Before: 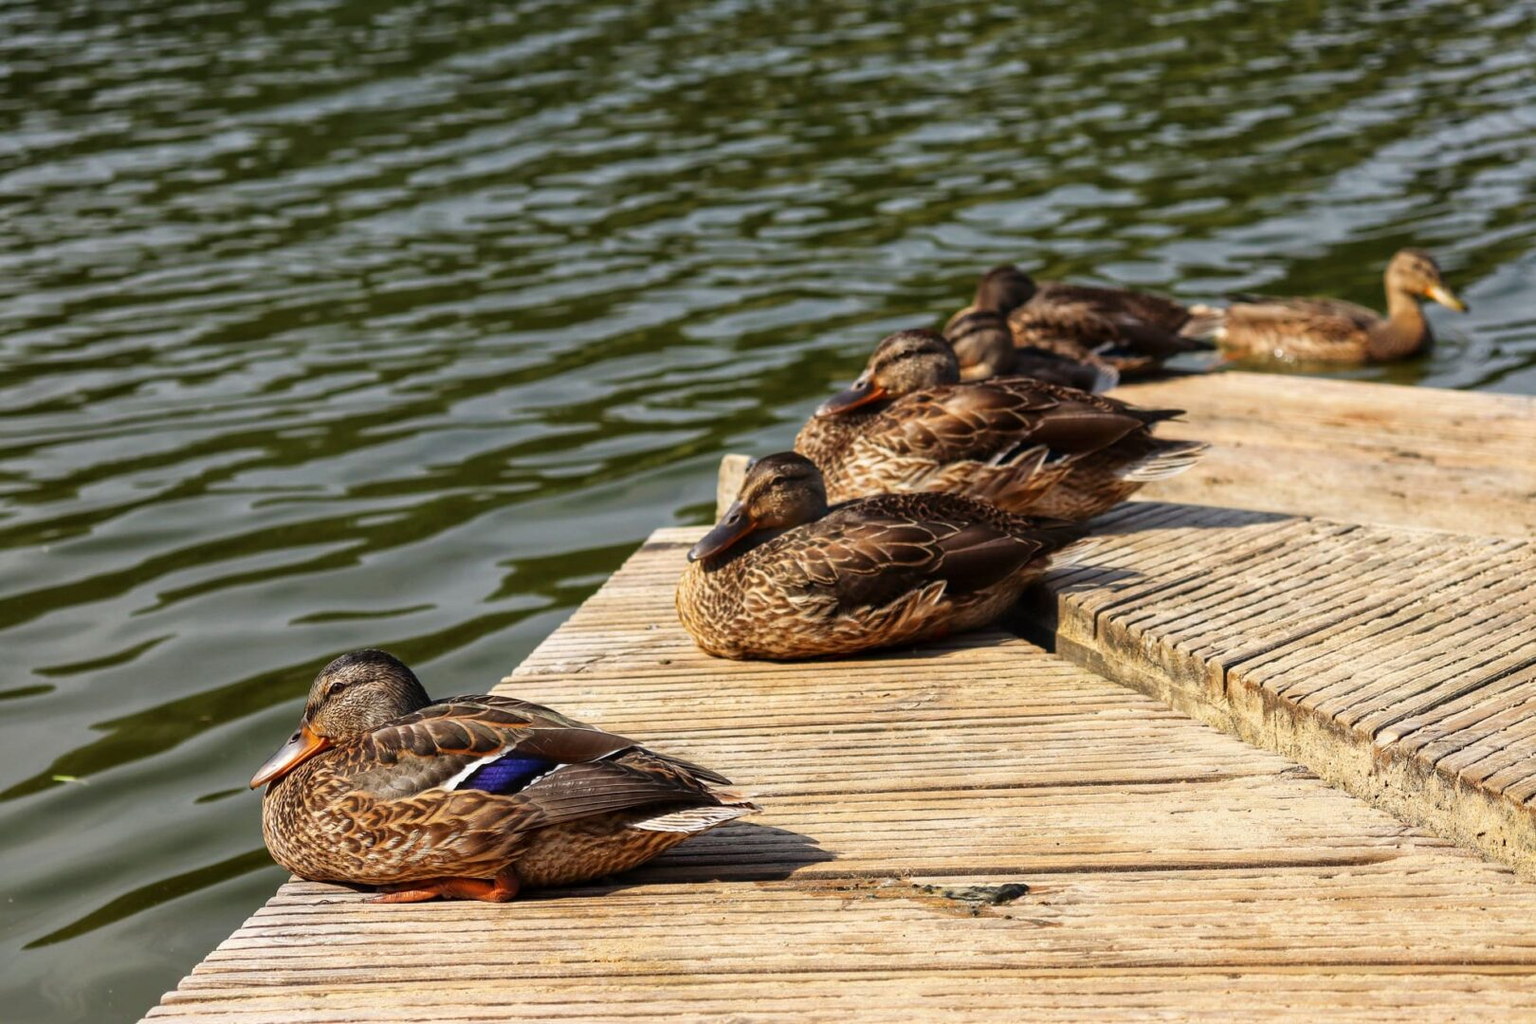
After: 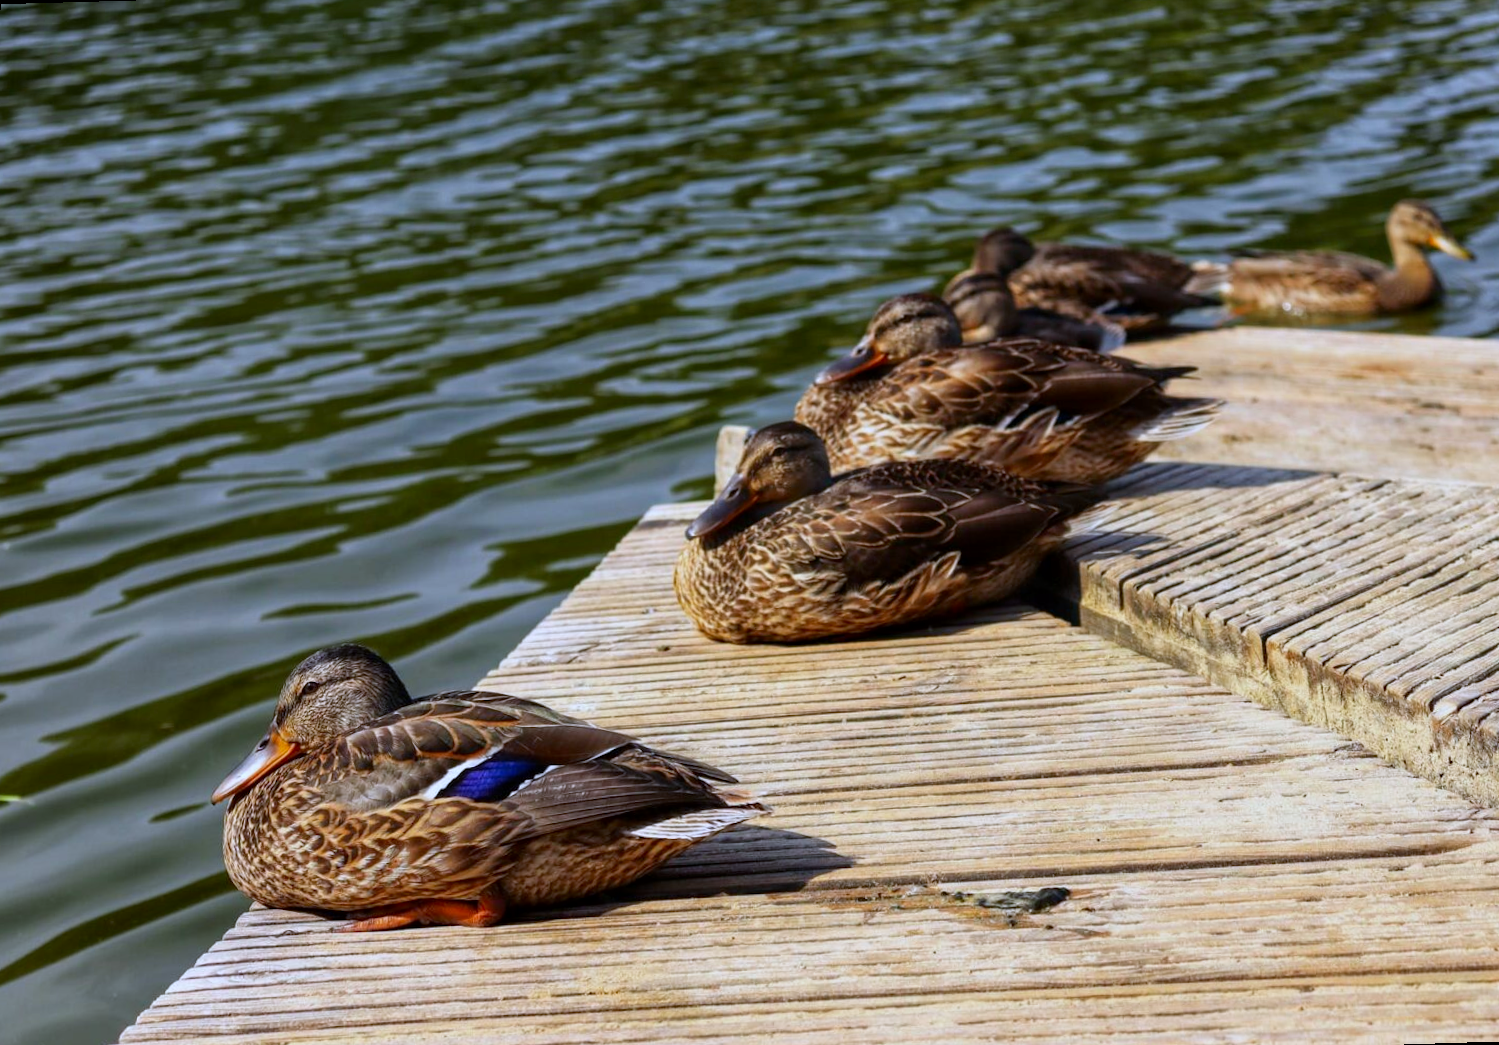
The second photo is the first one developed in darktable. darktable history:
rotate and perspective: rotation -1.68°, lens shift (vertical) -0.146, crop left 0.049, crop right 0.912, crop top 0.032, crop bottom 0.96
contrast brightness saturation: contrast 0.04, saturation 0.16
white balance: red 0.948, green 1.02, blue 1.176
exposure: black level correction 0.001, exposure -0.2 EV, compensate highlight preservation false
